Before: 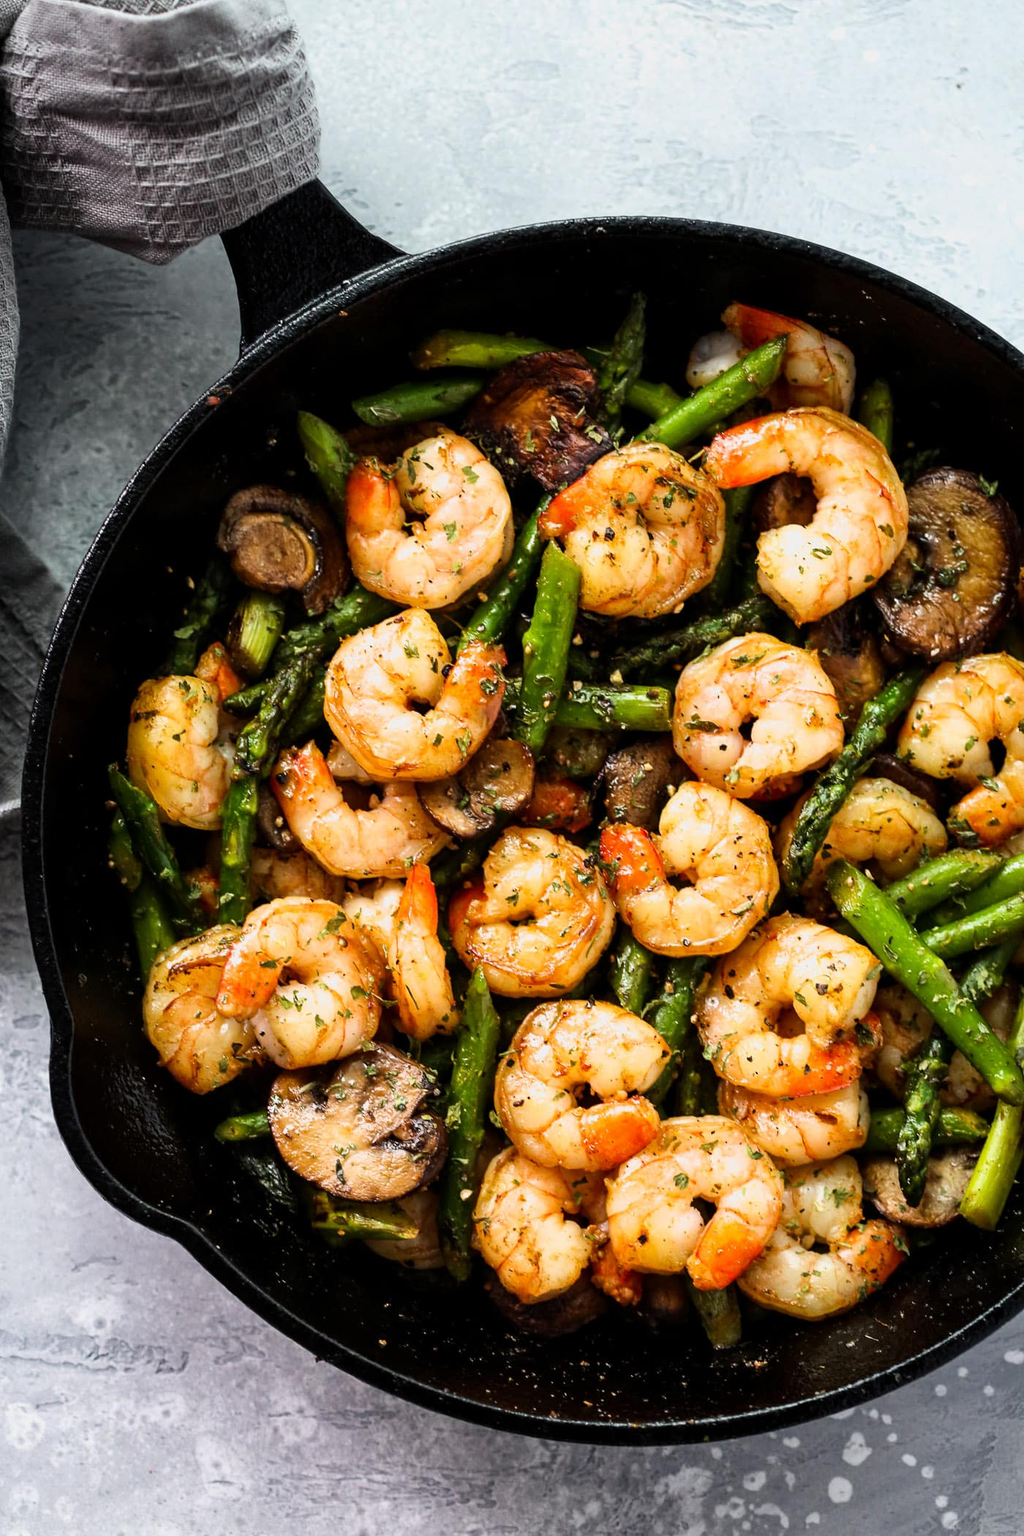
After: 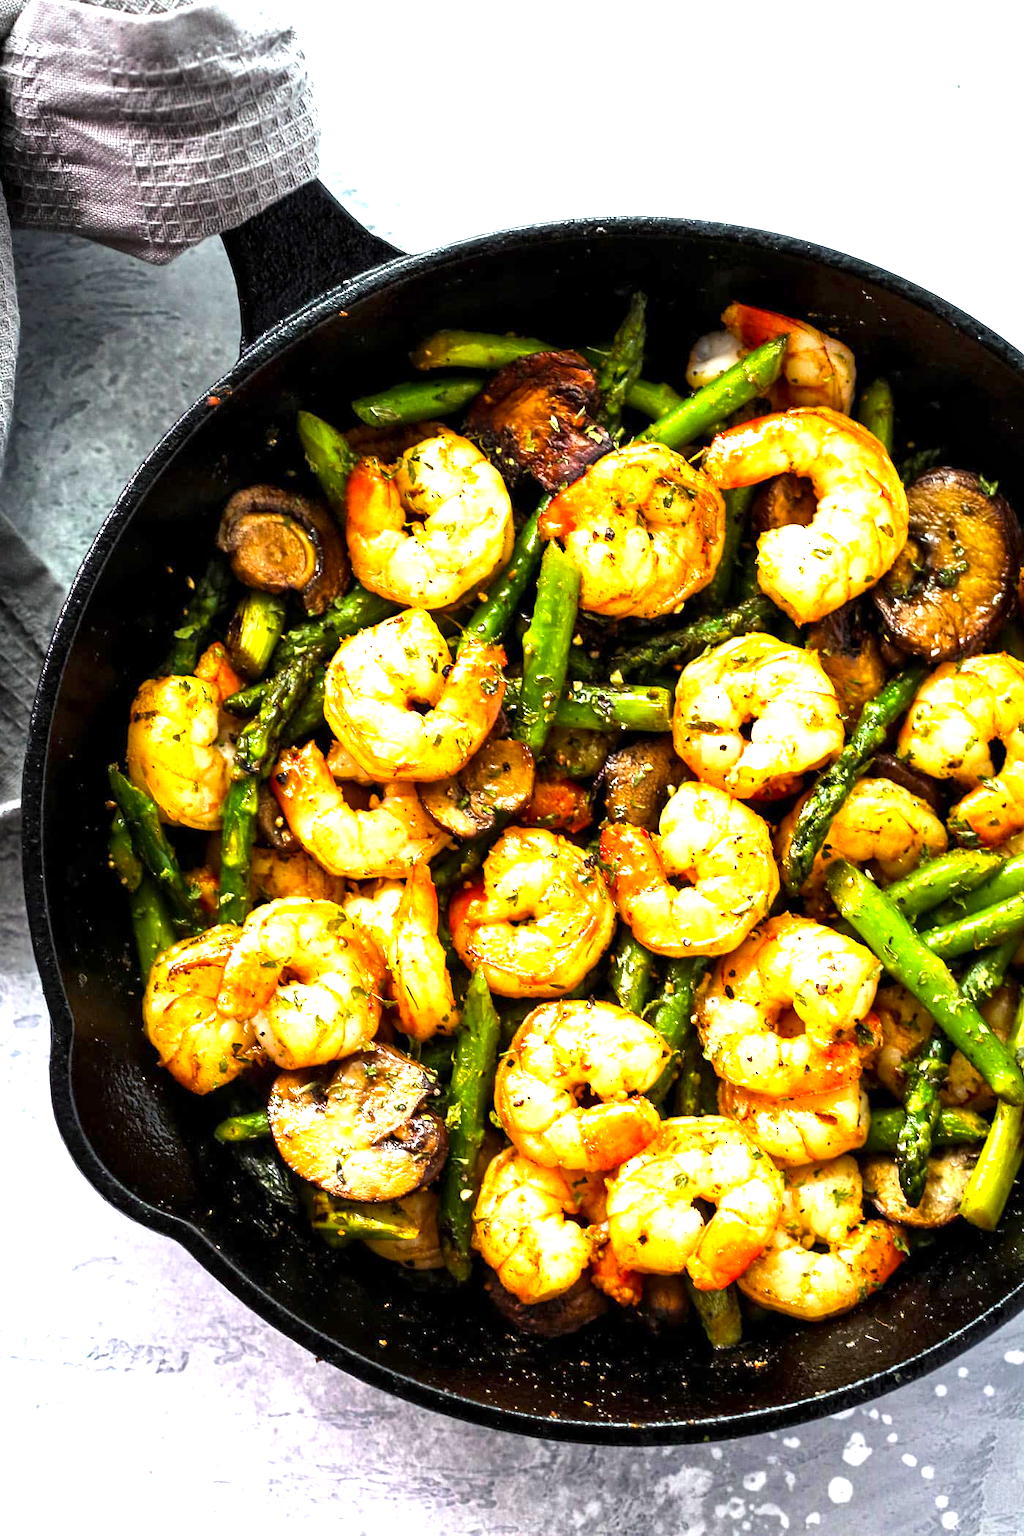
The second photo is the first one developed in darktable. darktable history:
exposure: black level correction 0, exposure 1.3 EV, compensate highlight preservation false
local contrast: mode bilateral grid, contrast 20, coarseness 50, detail 120%, midtone range 0.2
color balance rgb: perceptual saturation grading › global saturation 25%, global vibrance 10%
